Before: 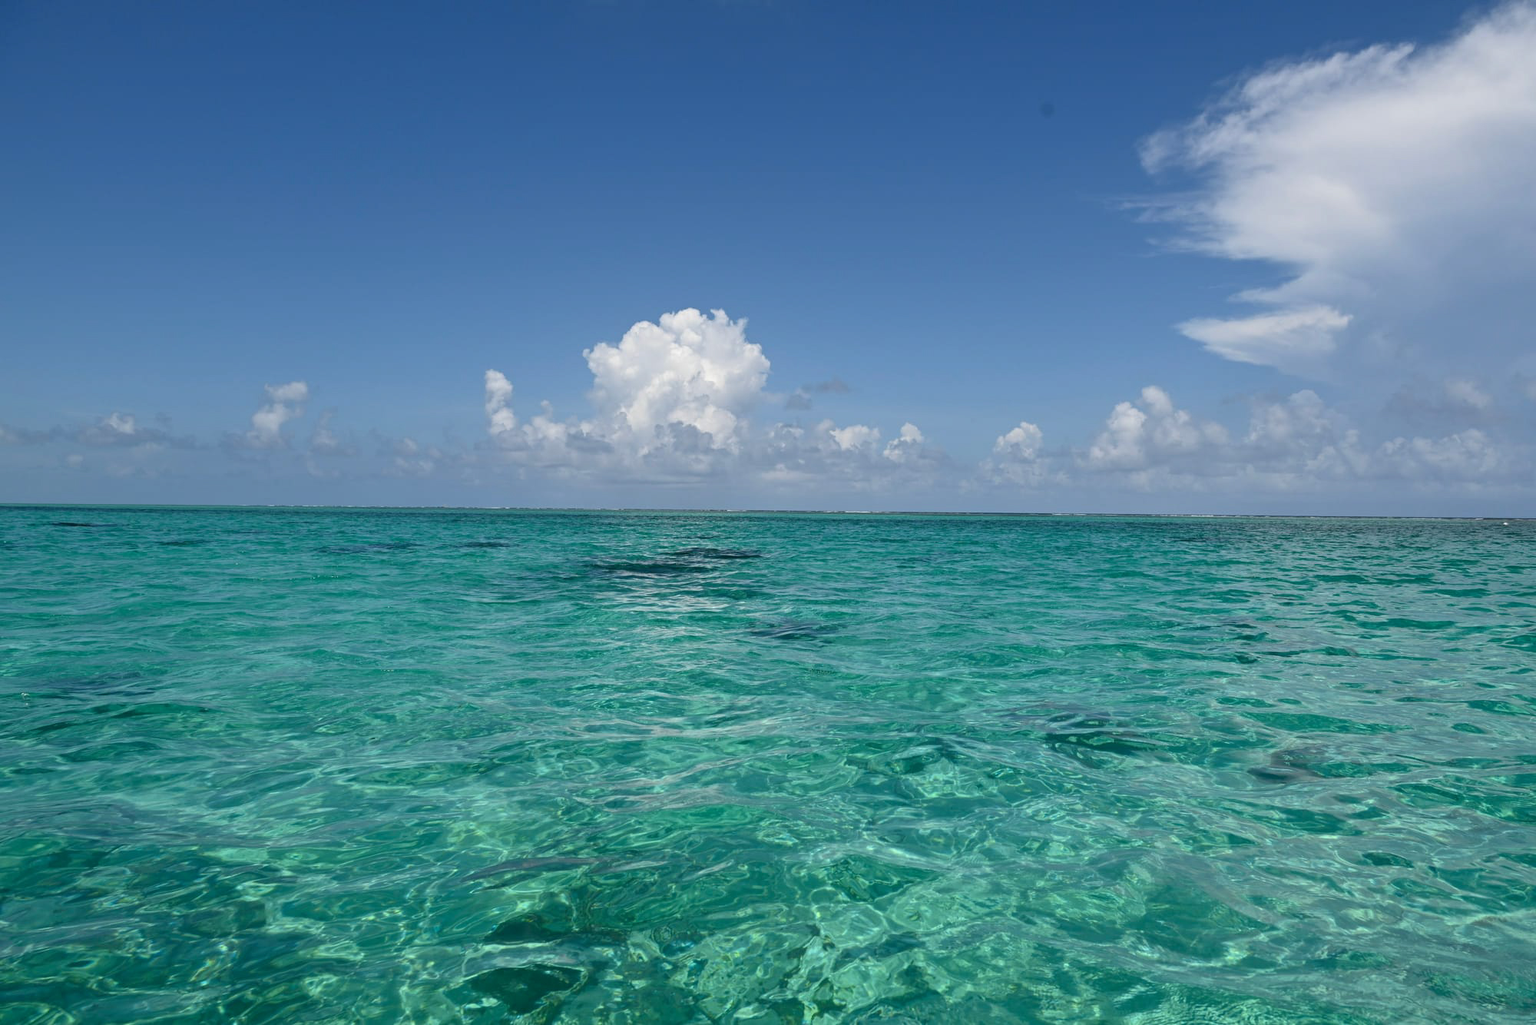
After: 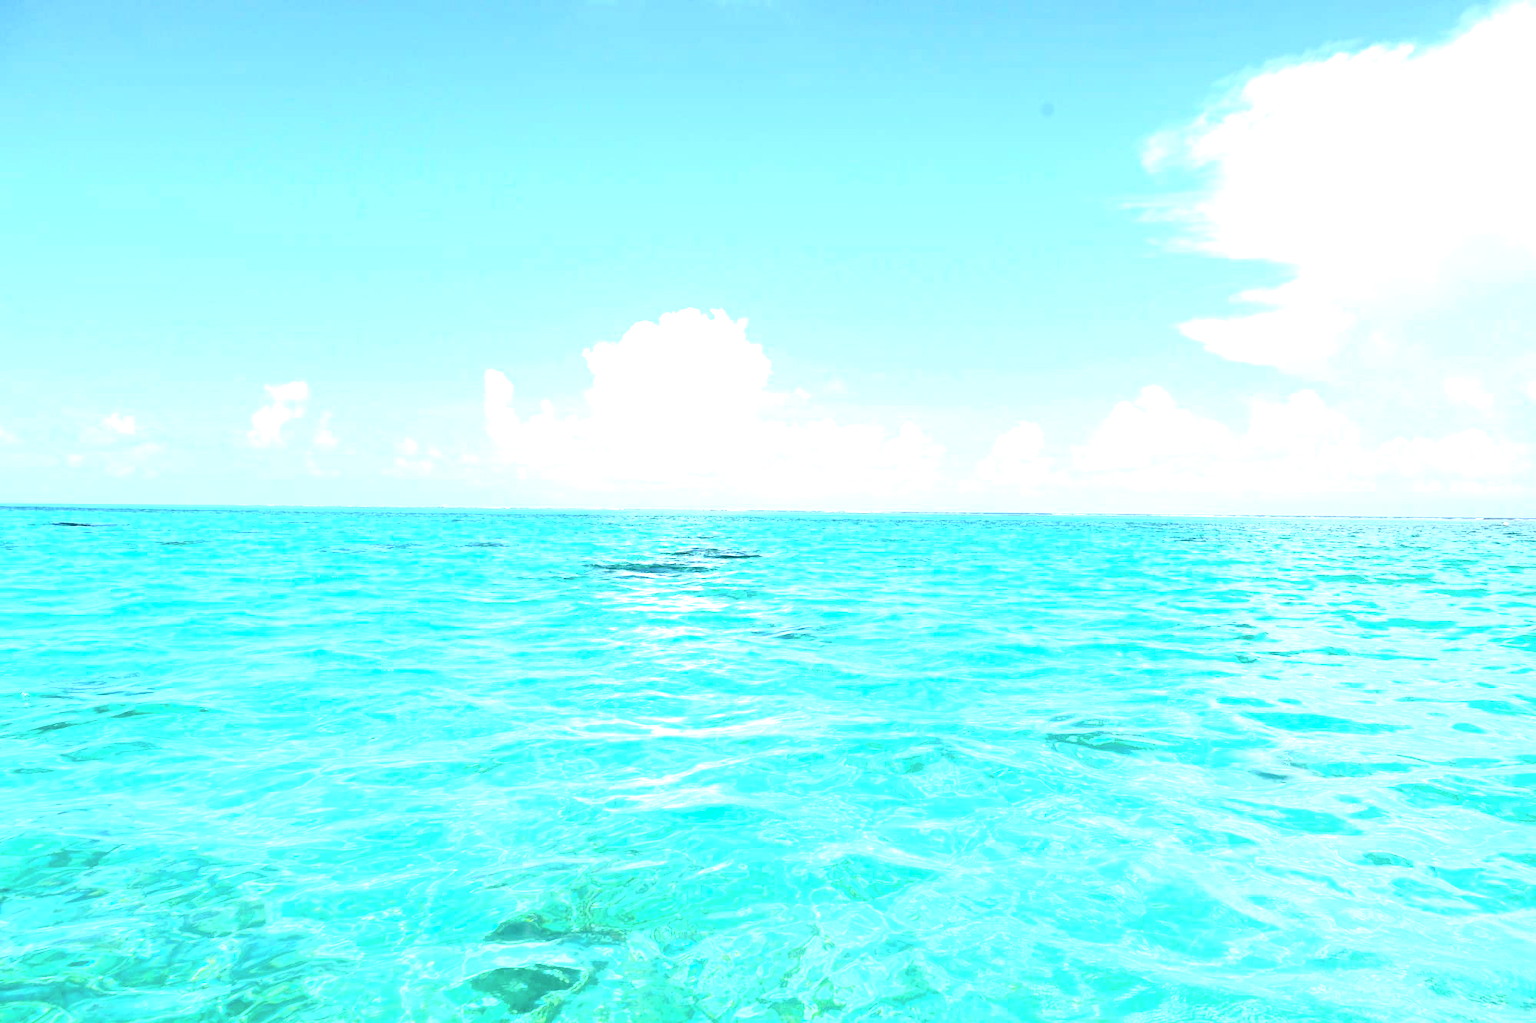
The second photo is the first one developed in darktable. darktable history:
contrast brightness saturation: contrast 0.078, saturation 0.024
crop: bottom 0.052%
tone curve: curves: ch0 [(0, 0) (0.003, 0) (0.011, 0.001) (0.025, 0.003) (0.044, 0.005) (0.069, 0.012) (0.1, 0.023) (0.136, 0.039) (0.177, 0.088) (0.224, 0.15) (0.277, 0.239) (0.335, 0.334) (0.399, 0.43) (0.468, 0.526) (0.543, 0.621) (0.623, 0.711) (0.709, 0.791) (0.801, 0.87) (0.898, 0.949) (1, 1)], color space Lab, independent channels, preserve colors none
exposure: black level correction 0.001, exposure 2.666 EV, compensate exposure bias true, compensate highlight preservation false
